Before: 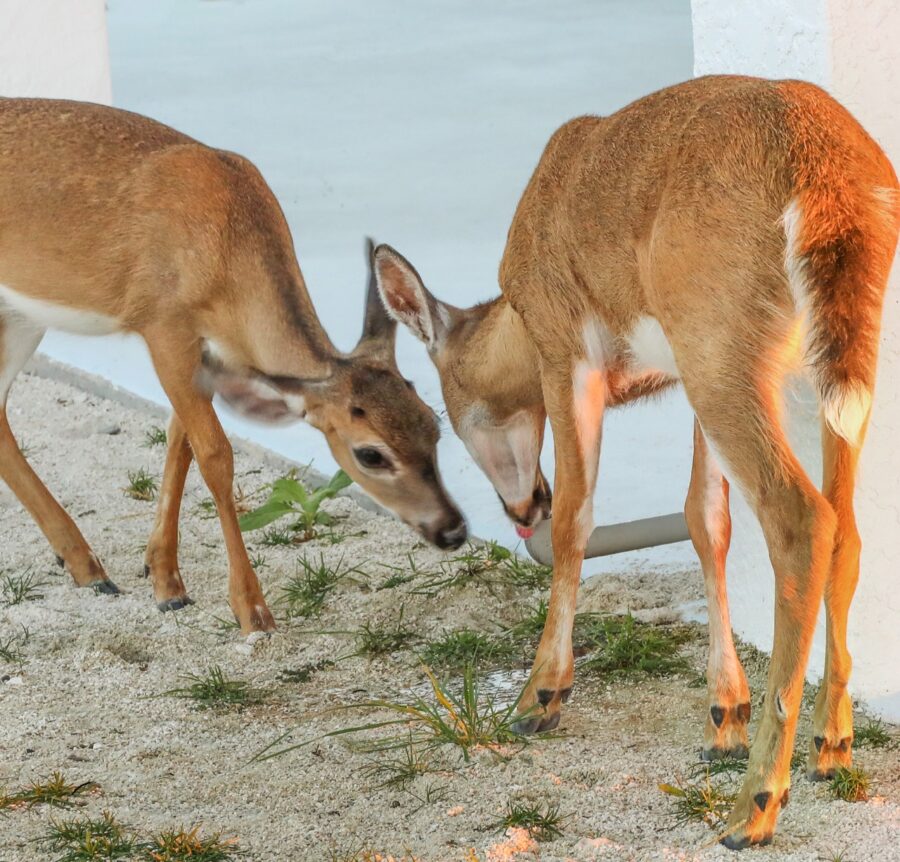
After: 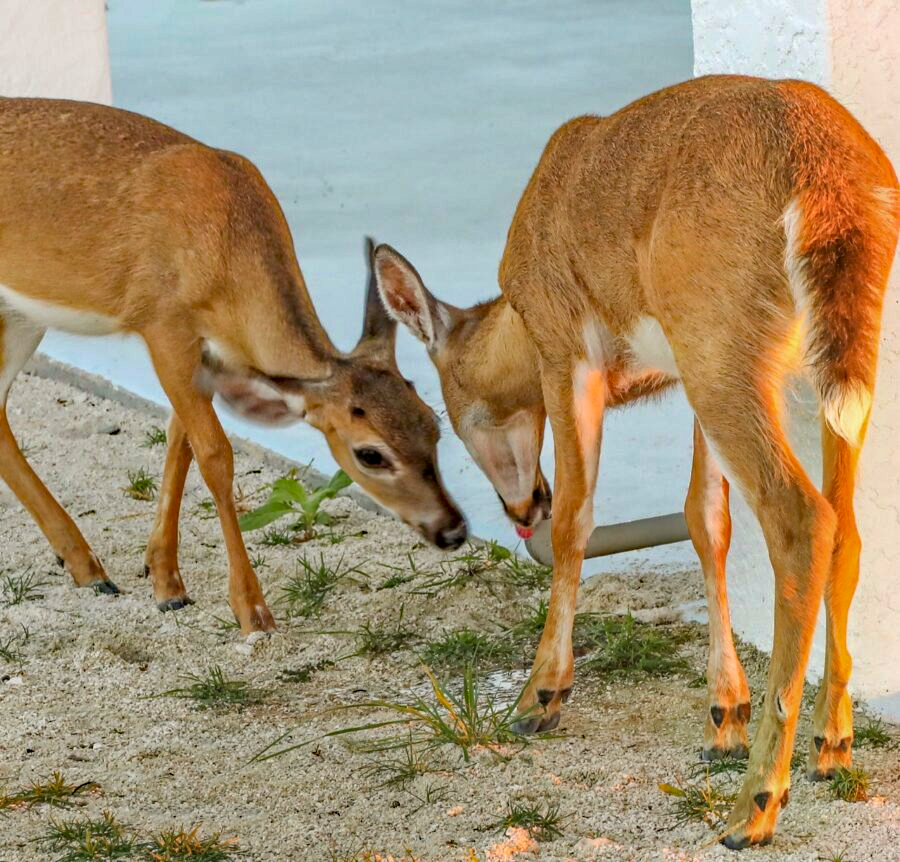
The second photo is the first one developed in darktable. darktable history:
haze removal: strength 0.53, distance 0.925, compatibility mode true, adaptive false
color calibration: x 0.342, y 0.356, temperature 5122 K
